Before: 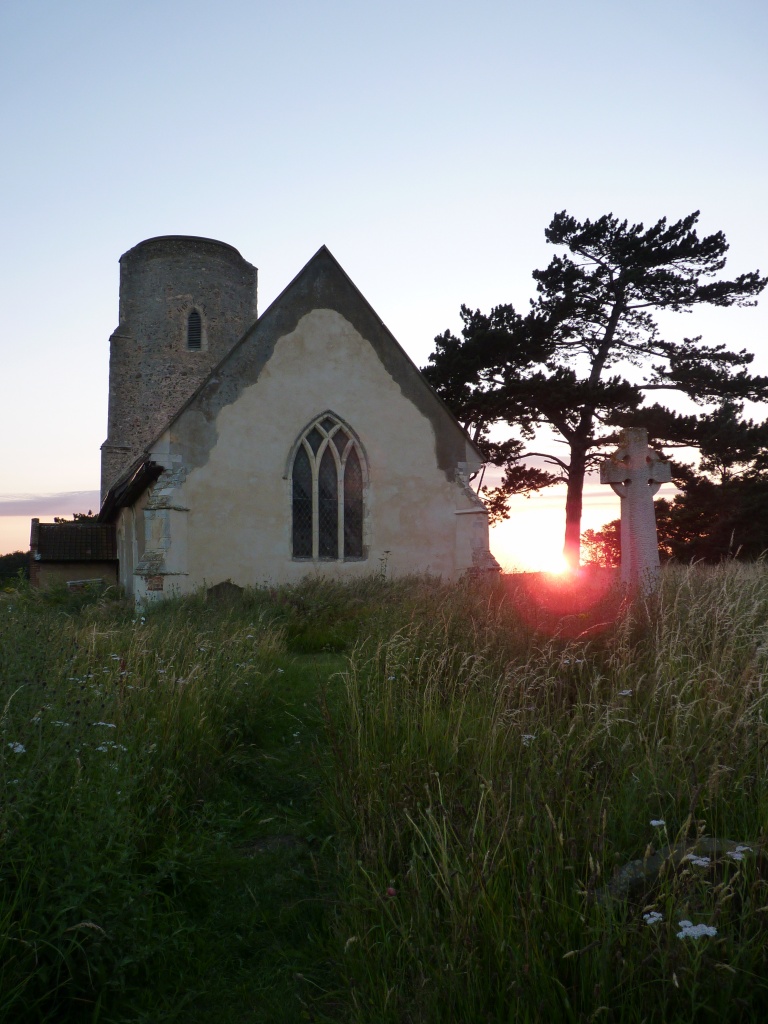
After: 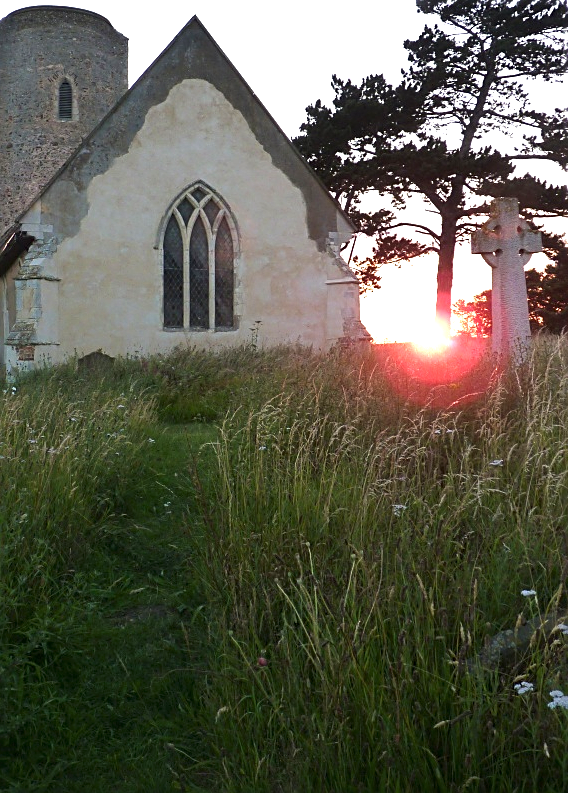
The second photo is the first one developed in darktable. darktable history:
crop: left 16.847%, top 22.554%, right 9.151%
exposure: black level correction 0, exposure 1.1 EV, compensate highlight preservation false
sharpen: on, module defaults
